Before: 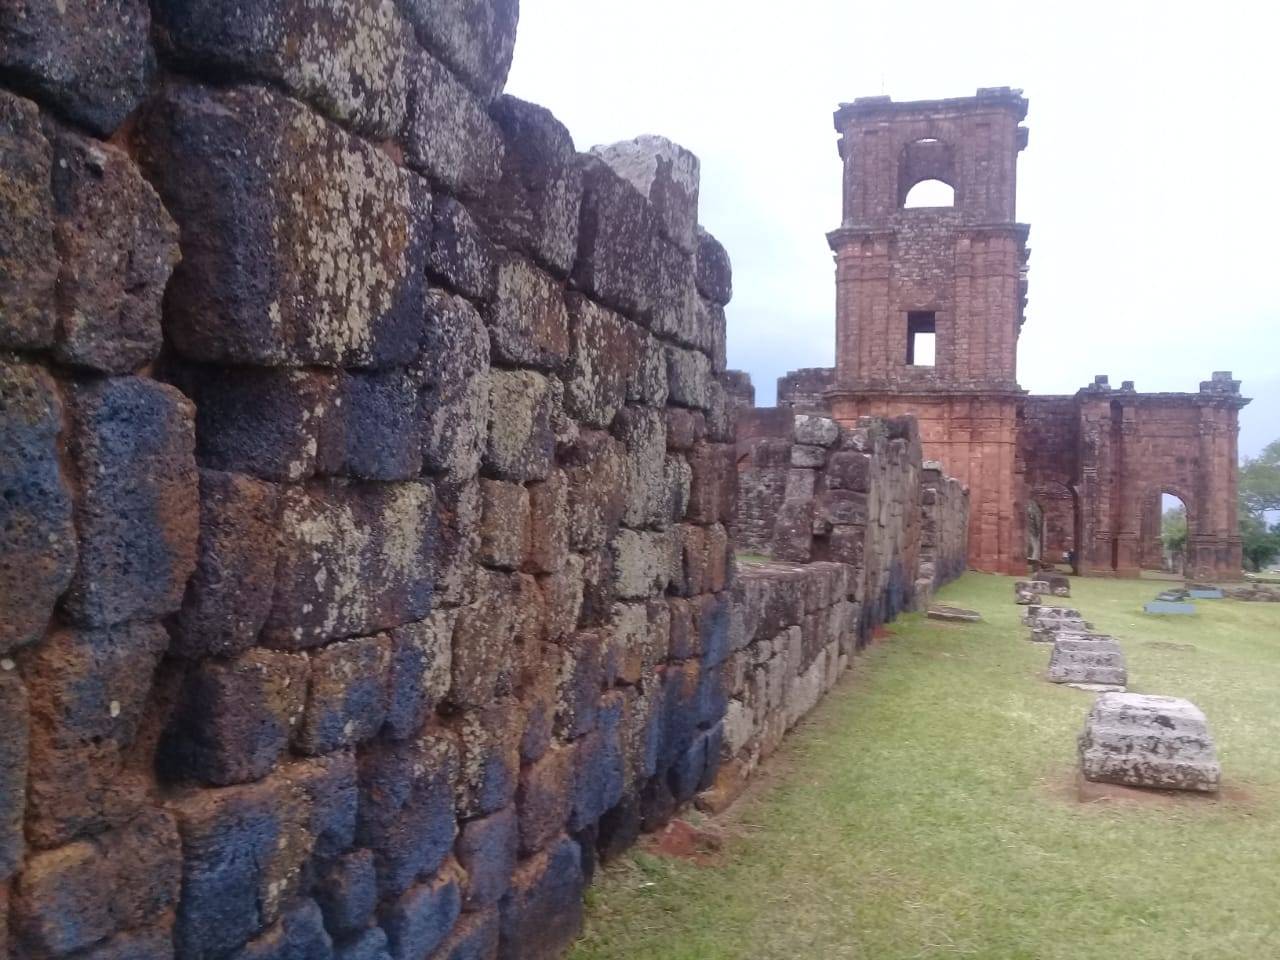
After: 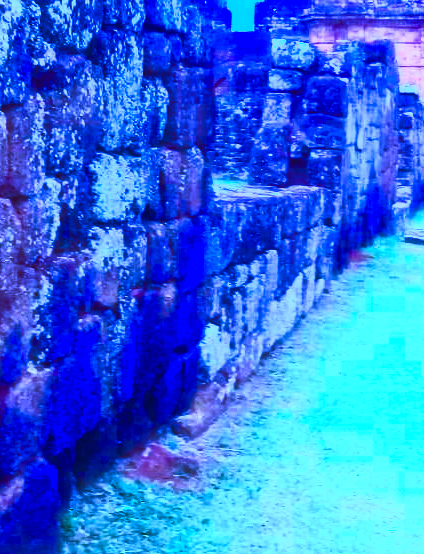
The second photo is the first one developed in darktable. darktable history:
color calibration: output R [0.948, 0.091, -0.04, 0], output G [-0.3, 1.384, -0.085, 0], output B [-0.108, 0.061, 1.08, 0], illuminant as shot in camera, x 0.484, y 0.43, temperature 2405.29 K
color balance: input saturation 100.43%, contrast fulcrum 14.22%, output saturation 70.41%
crop: left 40.878%, top 39.176%, right 25.993%, bottom 3.081%
contrast brightness saturation: contrast 0.83, brightness 0.59, saturation 0.59
color balance rgb: perceptual saturation grading › mid-tones 6.33%, perceptual saturation grading › shadows 72.44%, perceptual brilliance grading › highlights 11.59%, contrast 5.05%
